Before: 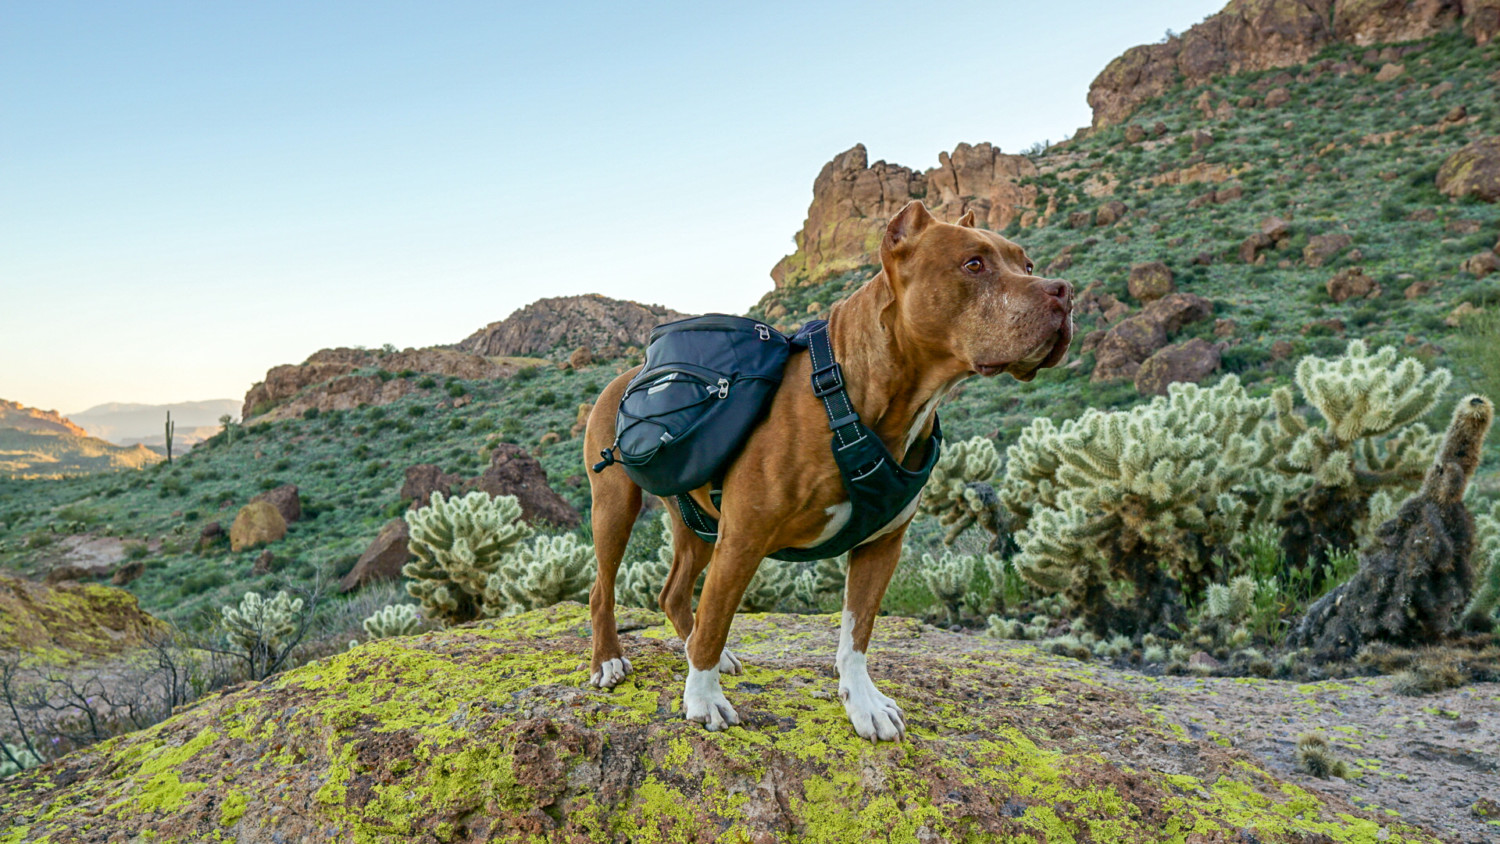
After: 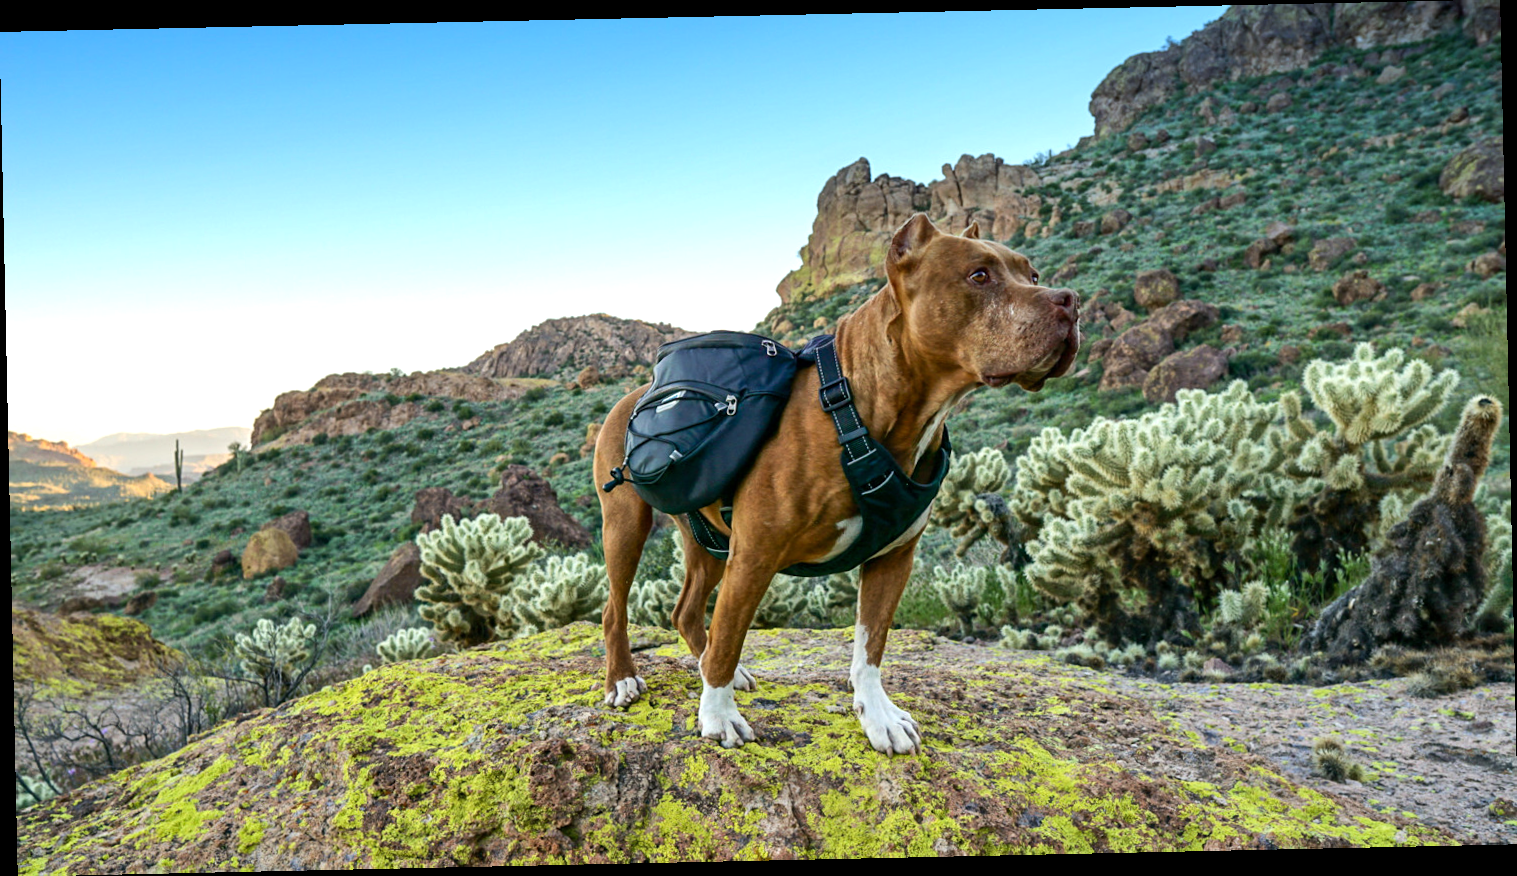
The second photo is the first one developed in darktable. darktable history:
rotate and perspective: rotation -1.24°, automatic cropping off
tone equalizer: -8 EV -0.417 EV, -7 EV -0.389 EV, -6 EV -0.333 EV, -5 EV -0.222 EV, -3 EV 0.222 EV, -2 EV 0.333 EV, -1 EV 0.389 EV, +0 EV 0.417 EV, edges refinement/feathering 500, mask exposure compensation -1.57 EV, preserve details no
graduated density: density 2.02 EV, hardness 44%, rotation 0.374°, offset 8.21, hue 208.8°, saturation 97%
